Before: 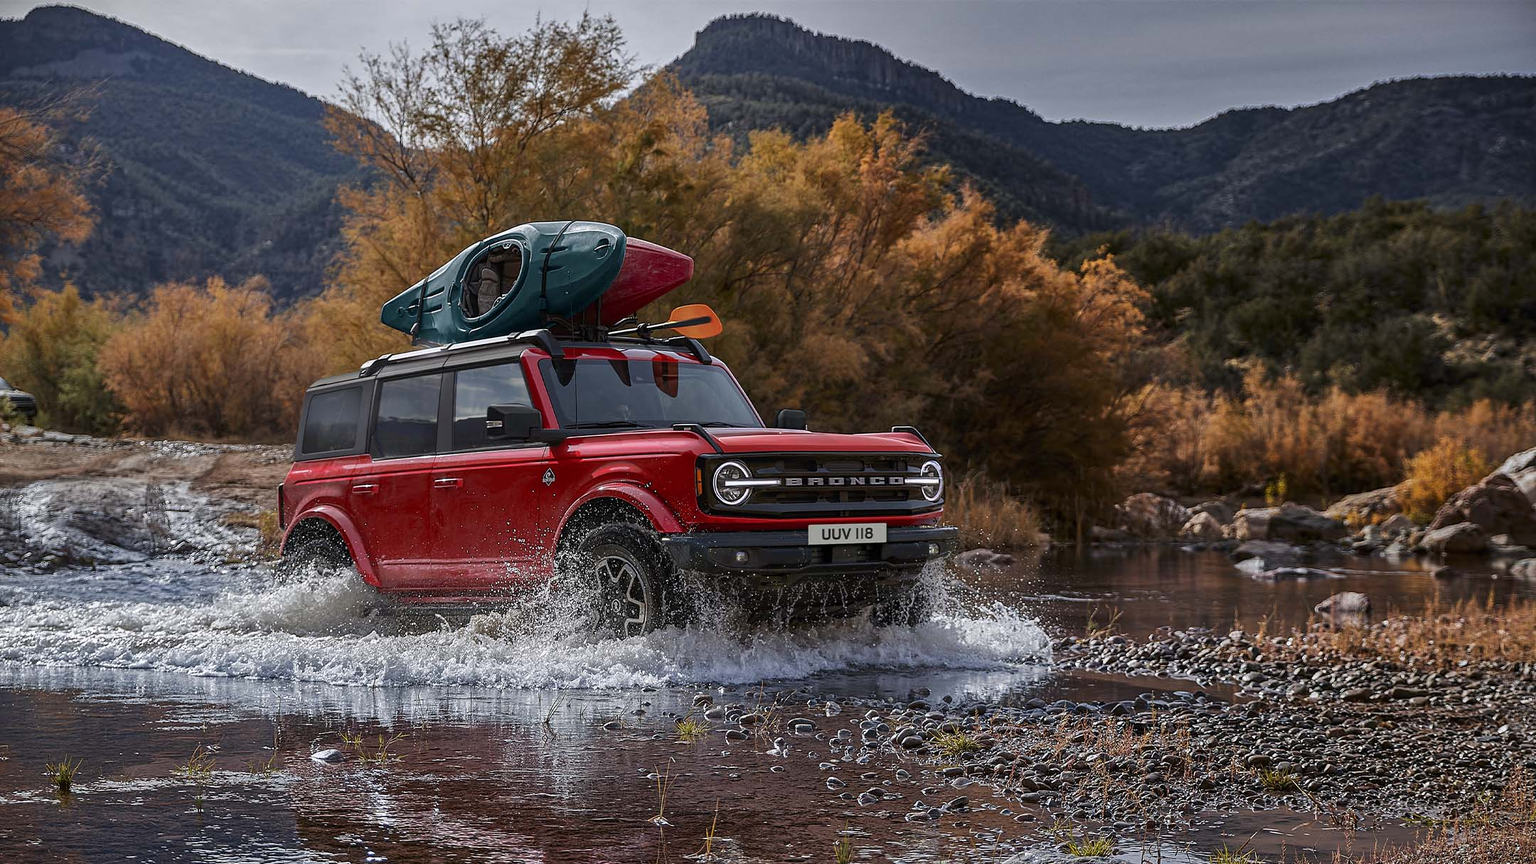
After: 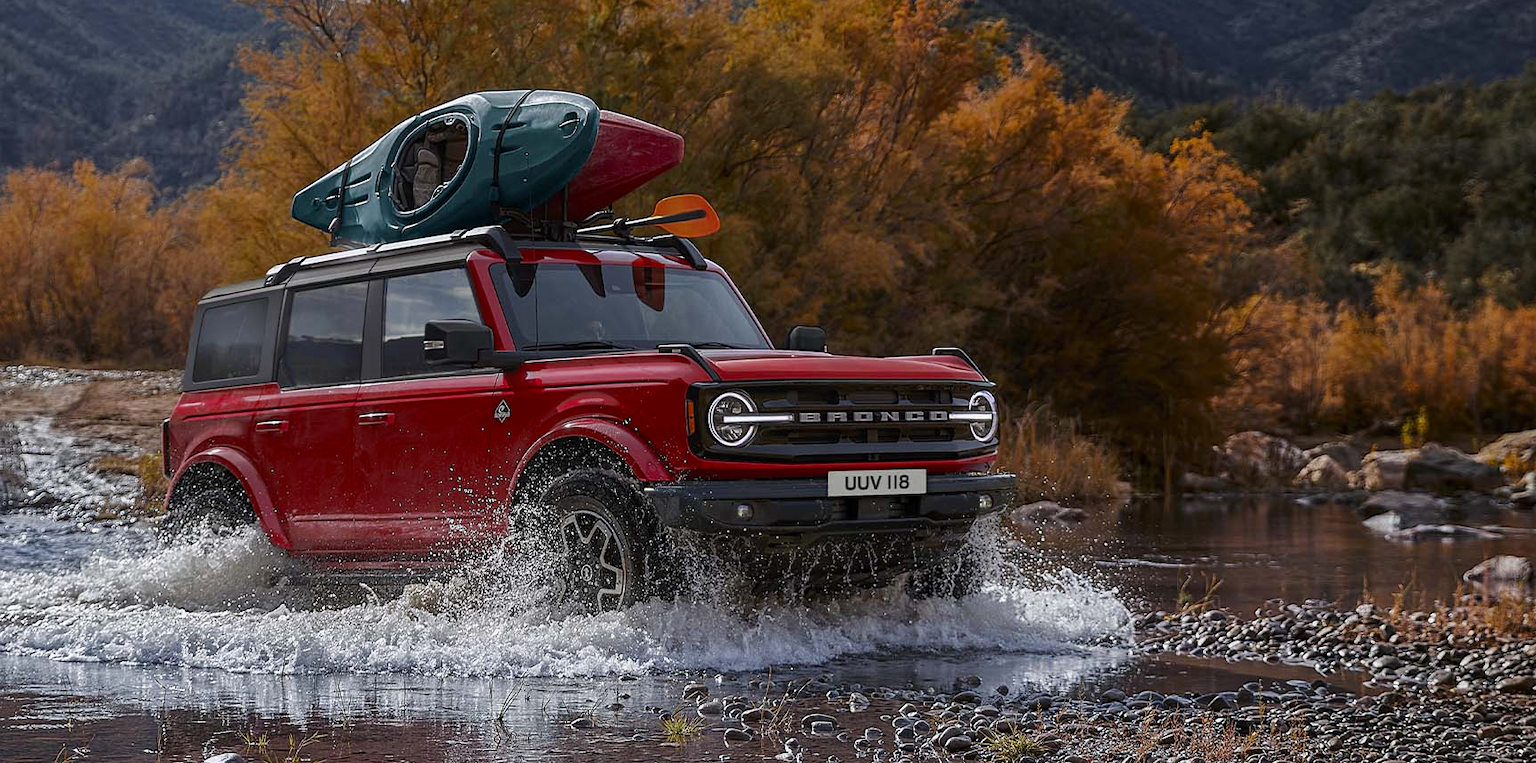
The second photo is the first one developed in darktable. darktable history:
crop: left 9.684%, top 17.312%, right 10.607%, bottom 12.313%
color zones: curves: ch0 [(0.11, 0.396) (0.195, 0.36) (0.25, 0.5) (0.303, 0.412) (0.357, 0.544) (0.75, 0.5) (0.967, 0.328)]; ch1 [(0, 0.468) (0.112, 0.512) (0.202, 0.6) (0.25, 0.5) (0.307, 0.352) (0.357, 0.544) (0.75, 0.5) (0.963, 0.524)]
